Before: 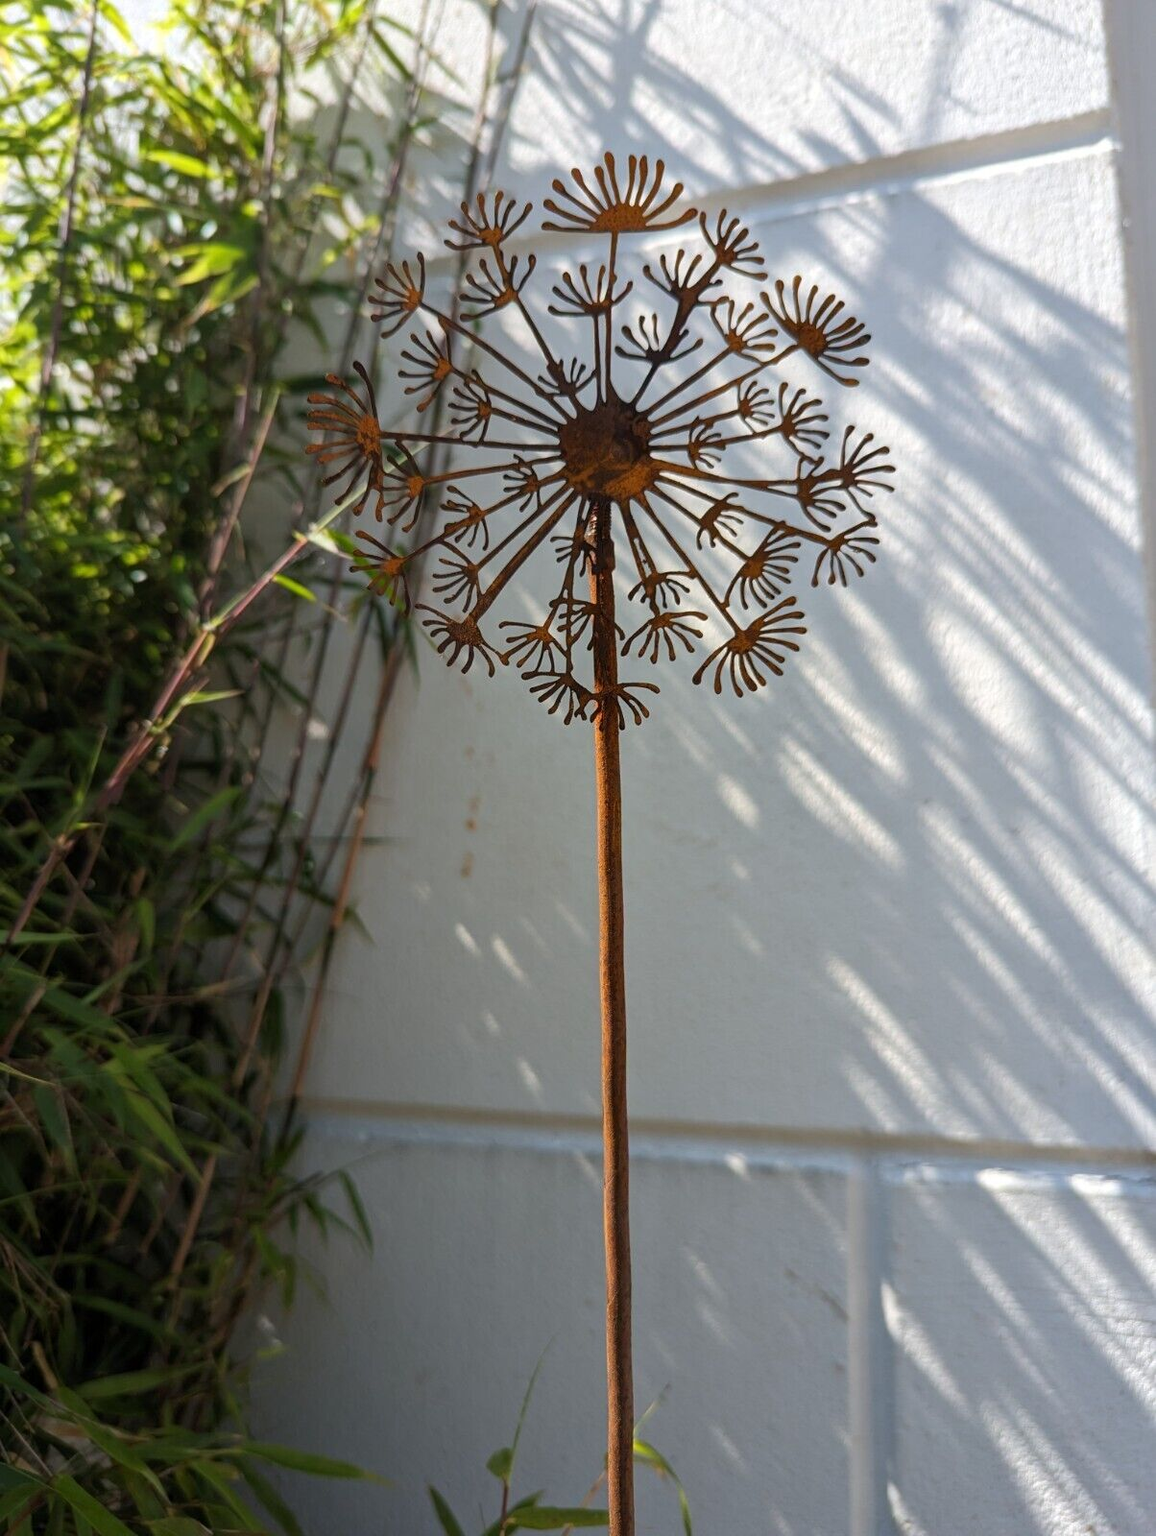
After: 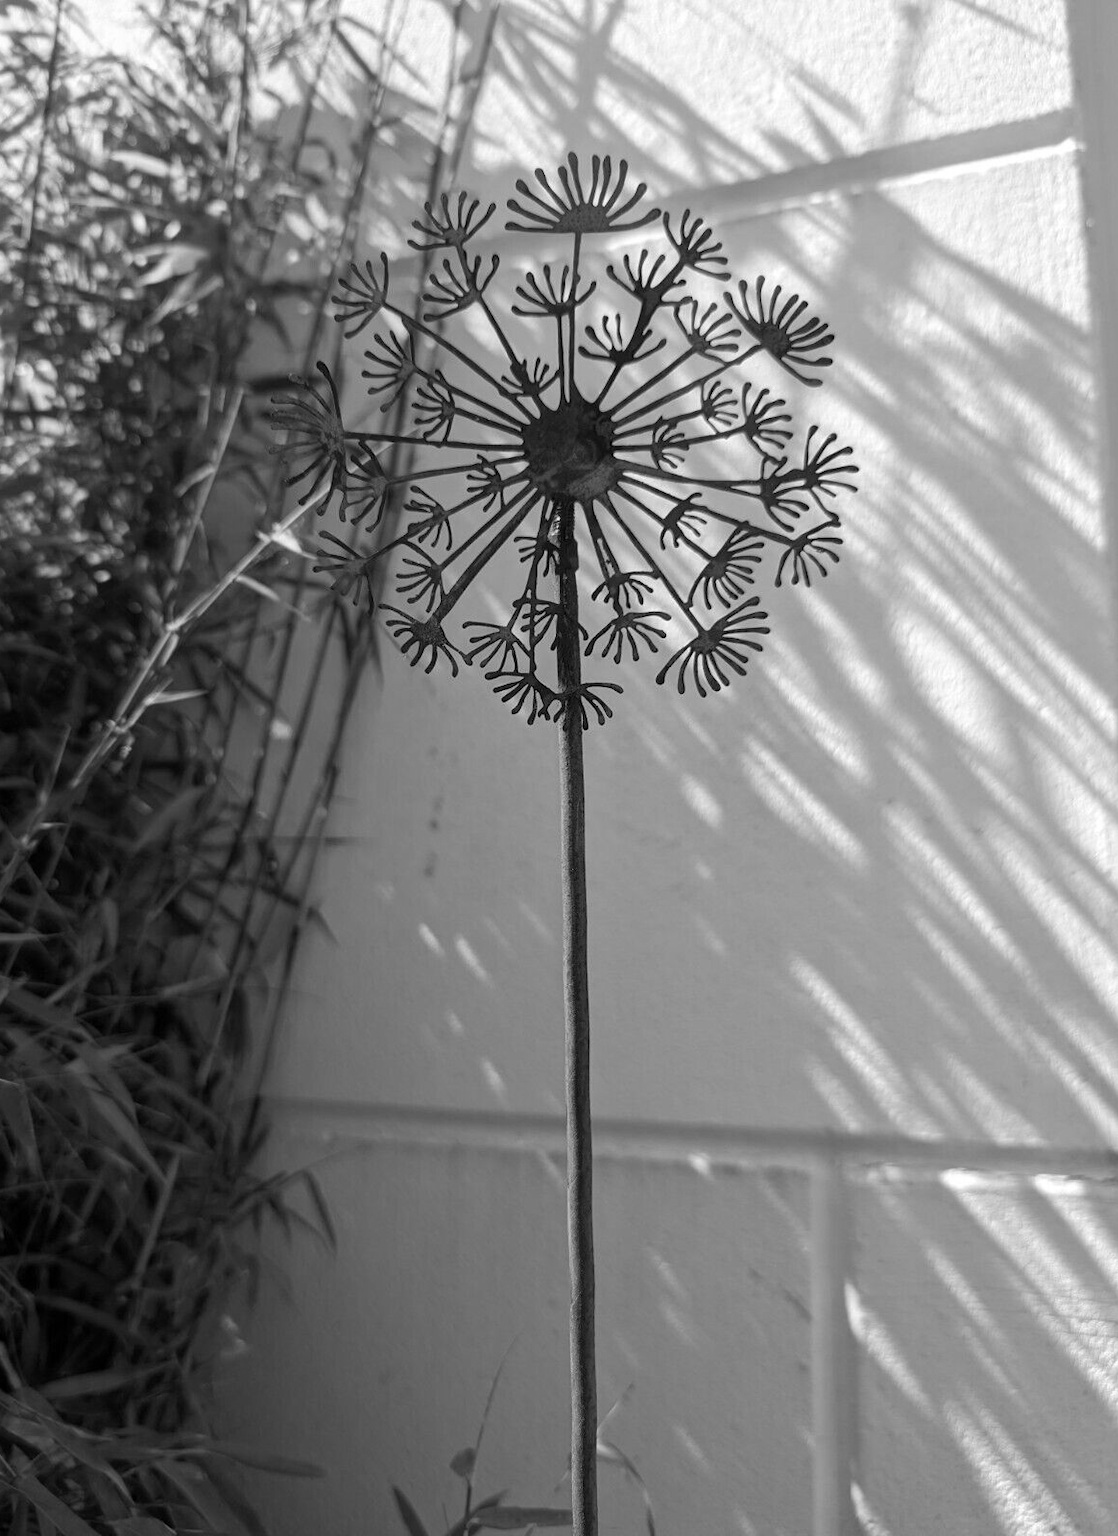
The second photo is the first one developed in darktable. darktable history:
crop and rotate: left 3.238%
monochrome: on, module defaults
